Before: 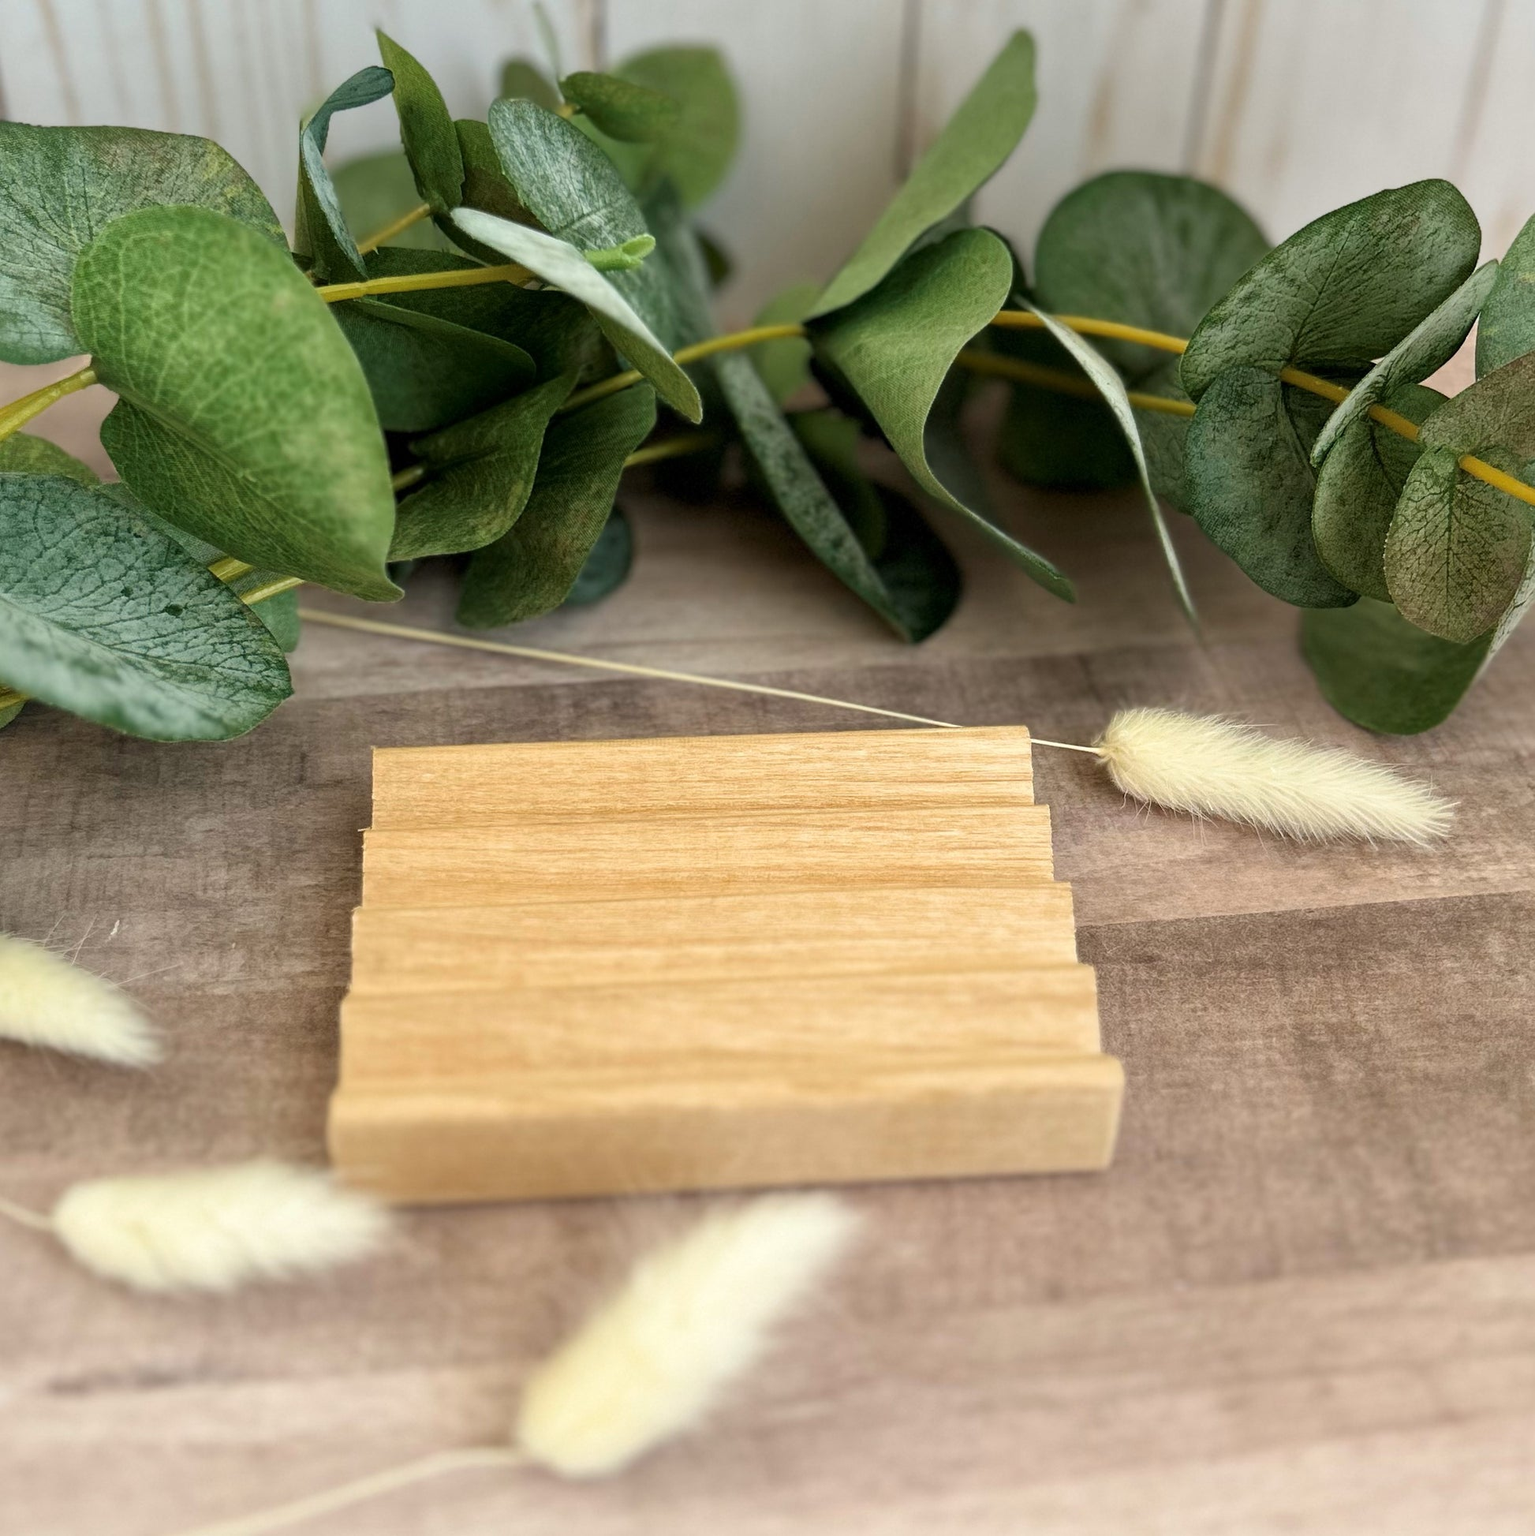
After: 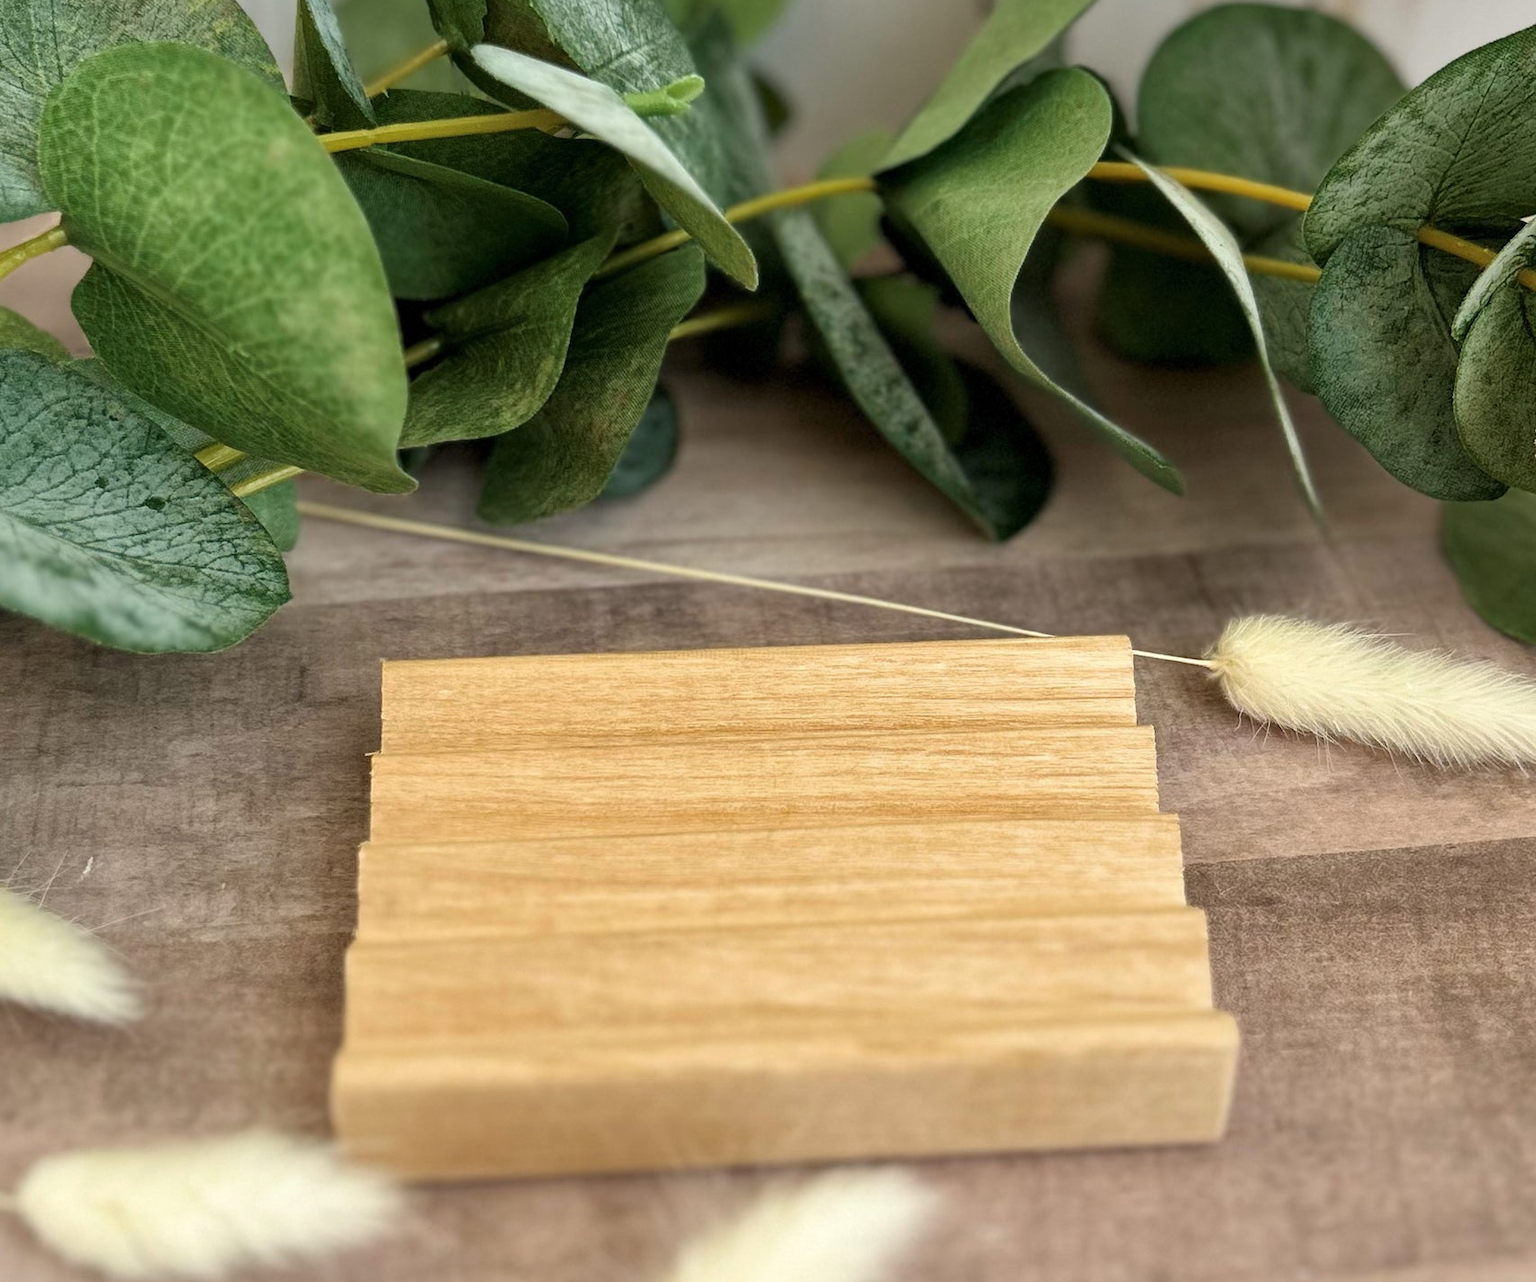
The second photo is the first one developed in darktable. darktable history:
crop and rotate: left 2.474%, top 11.044%, right 9.759%, bottom 15.766%
shadows and highlights: shadows 31.72, highlights -32.55, highlights color adjustment 78.57%, soften with gaussian
